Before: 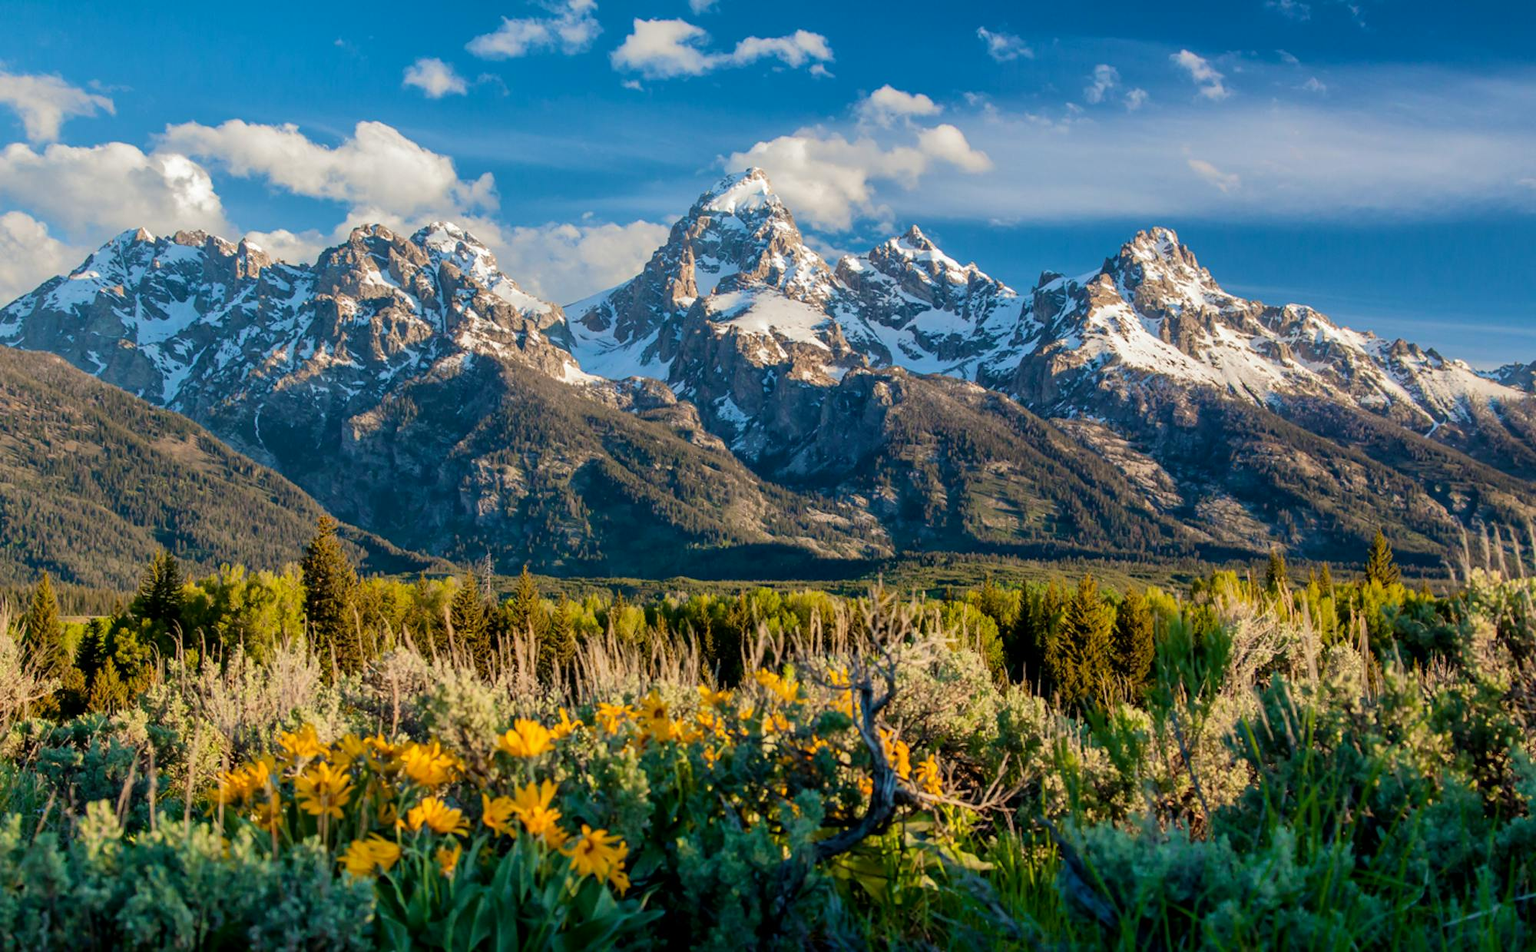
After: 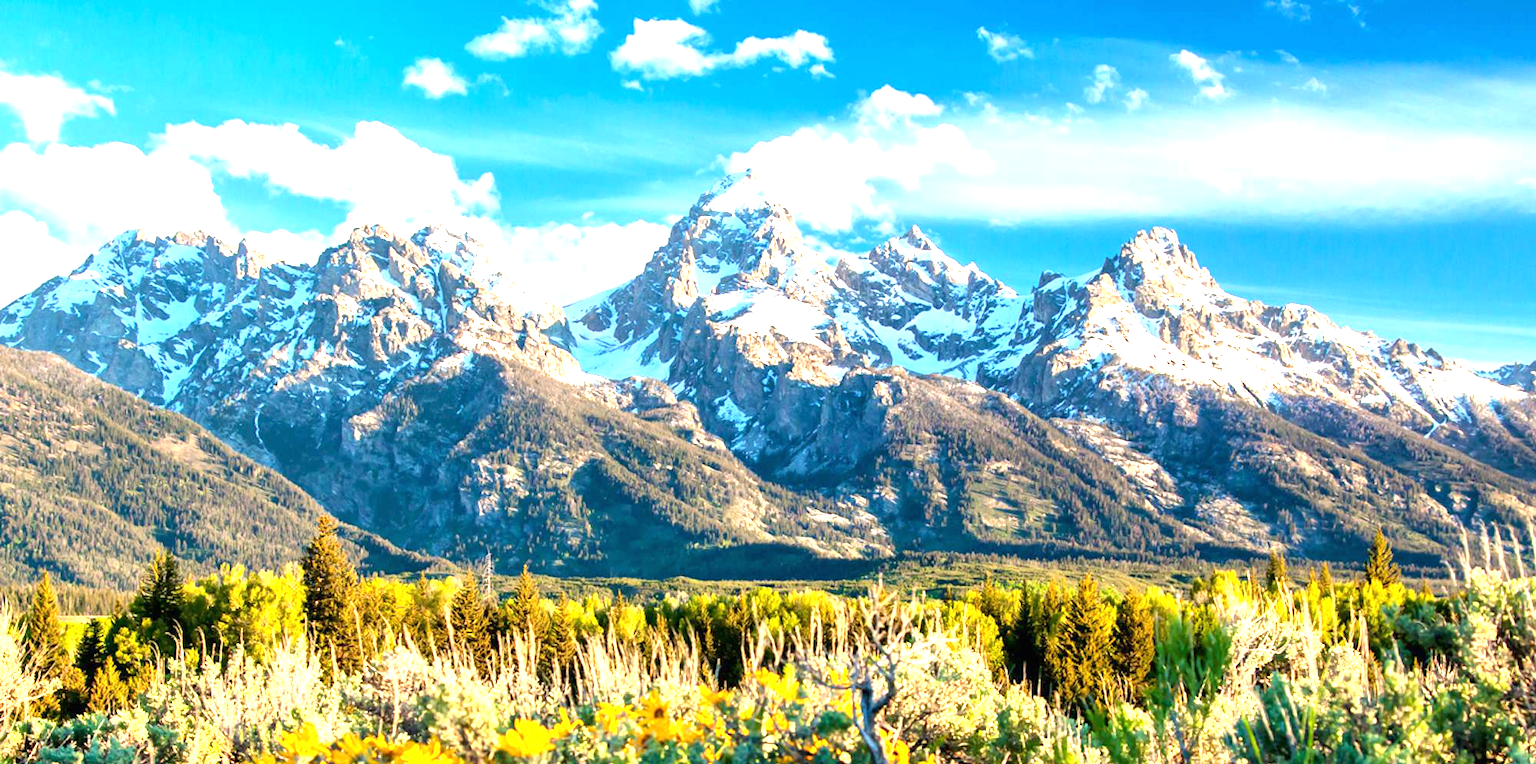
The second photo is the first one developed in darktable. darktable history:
exposure: black level correction 0, exposure 1.741 EV, compensate exposure bias true, compensate highlight preservation false
crop: bottom 19.644%
